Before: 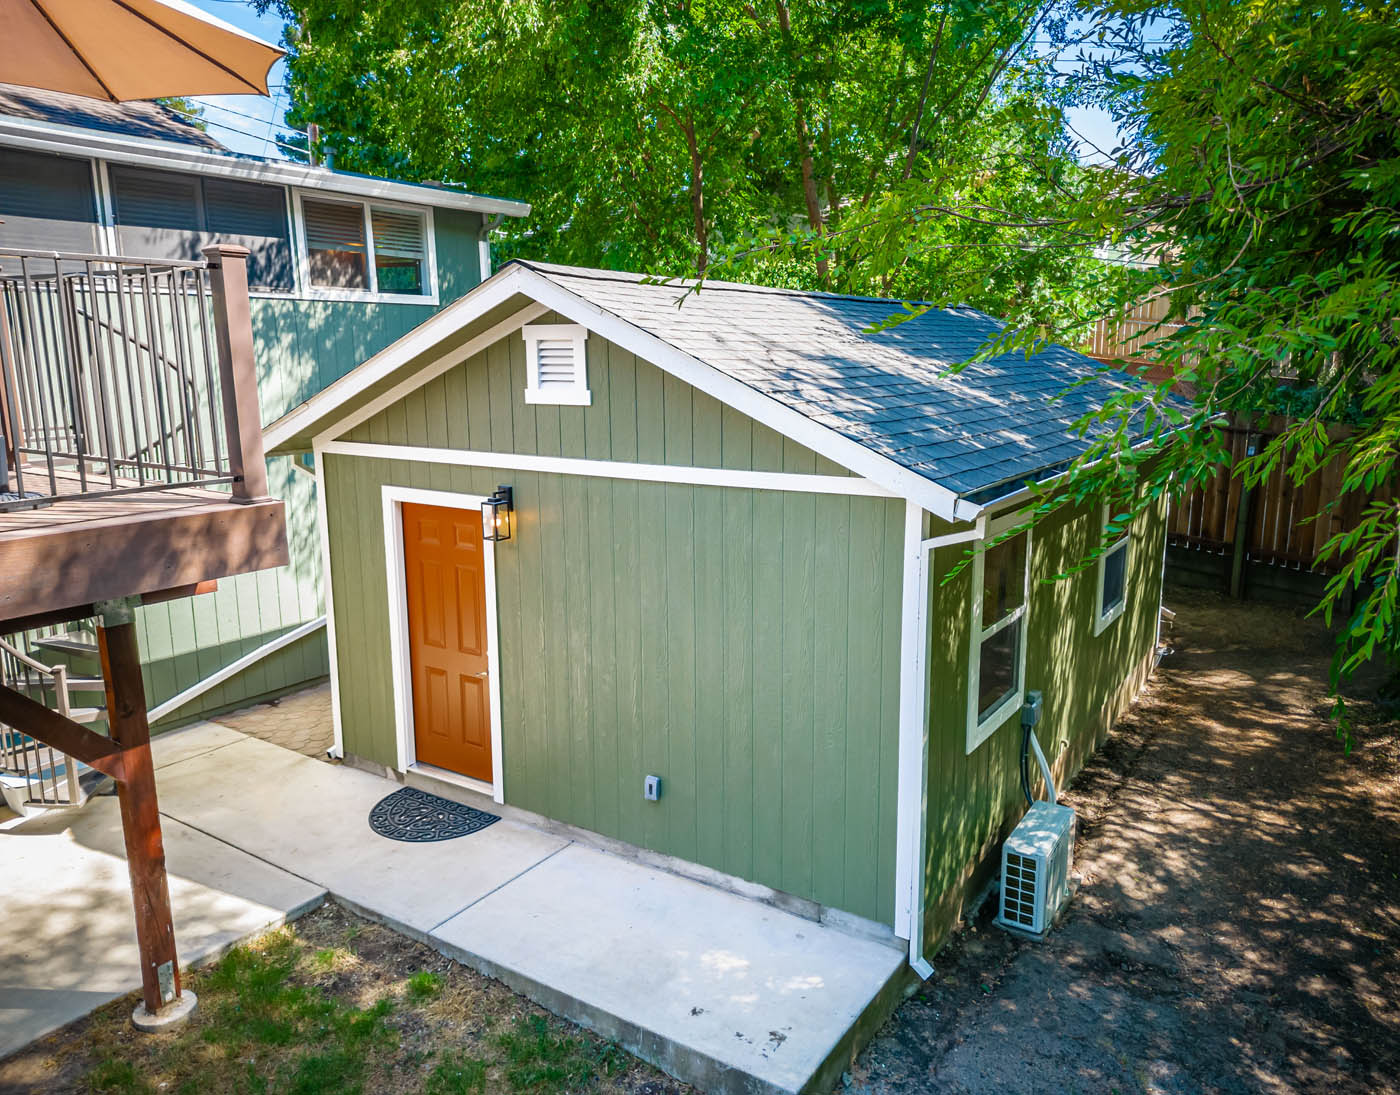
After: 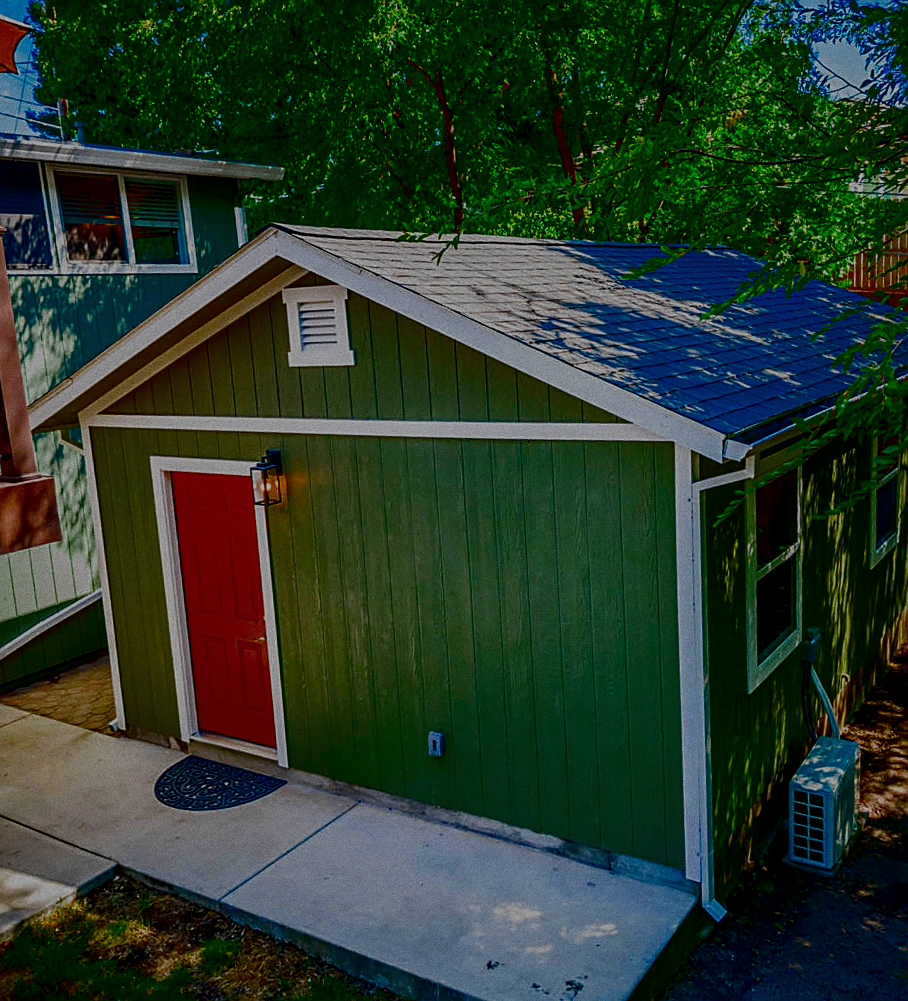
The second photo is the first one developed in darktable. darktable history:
filmic rgb: black relative exposure -7.65 EV, white relative exposure 4.56 EV, hardness 3.61
sharpen: on, module defaults
crop and rotate: left 15.546%, right 17.787%
local contrast: on, module defaults
contrast brightness saturation: brightness -1, saturation 1
grain: on, module defaults
rotate and perspective: rotation -3°, crop left 0.031, crop right 0.968, crop top 0.07, crop bottom 0.93
